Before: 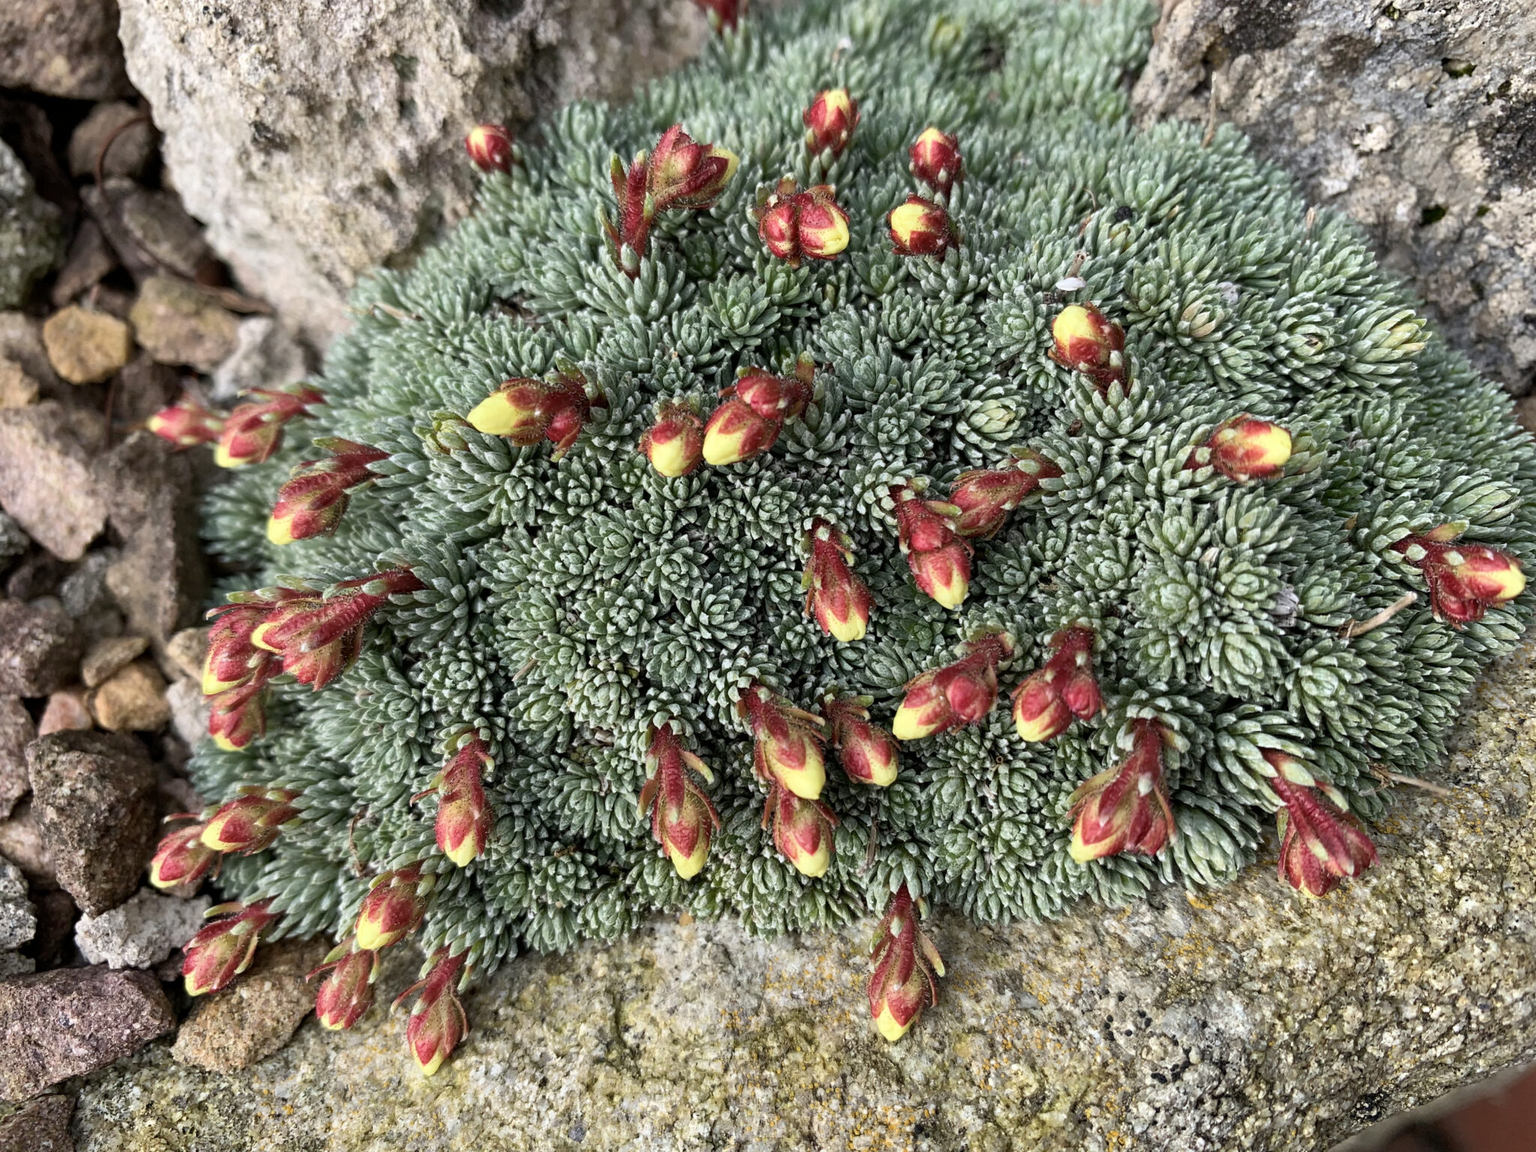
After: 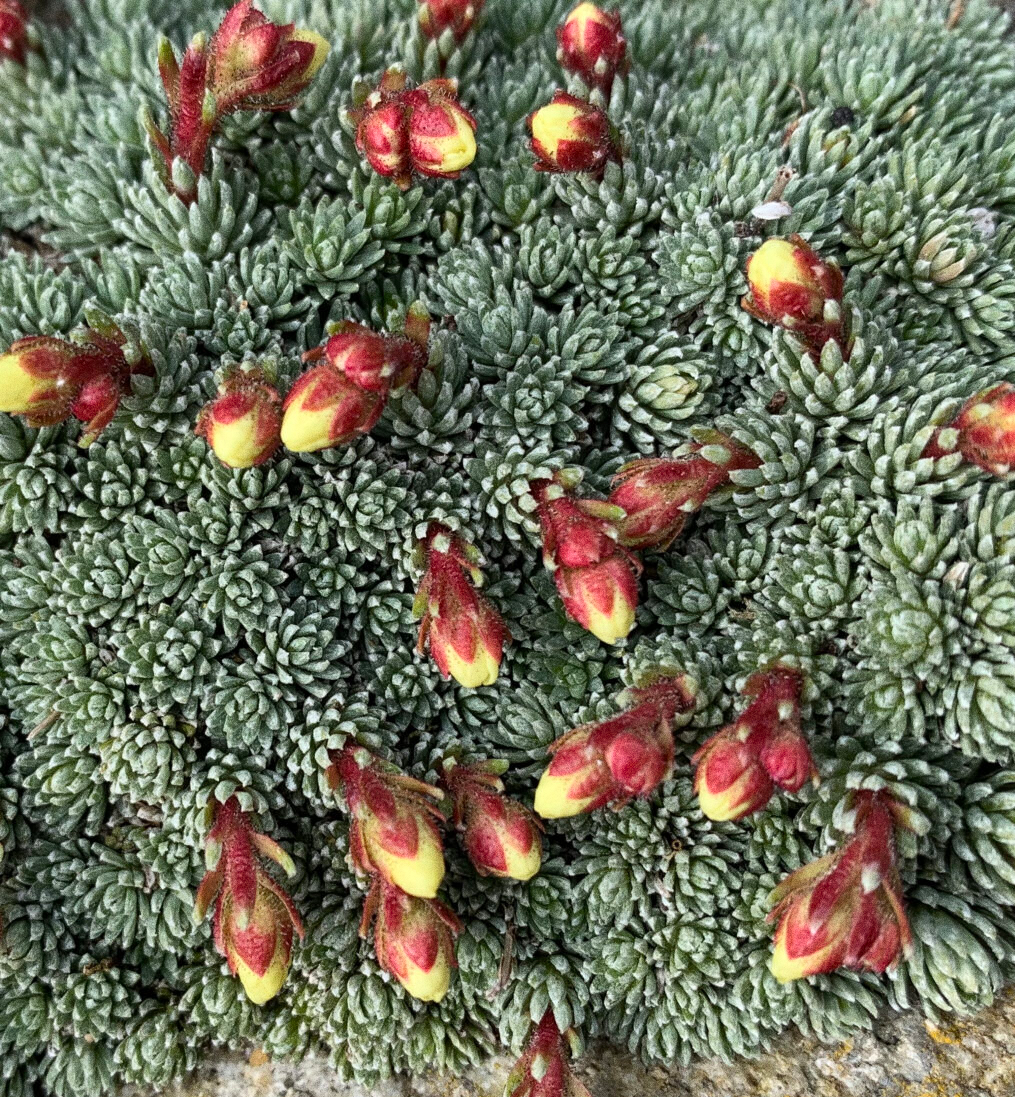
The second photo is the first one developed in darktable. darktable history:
grain: coarseness 0.09 ISO, strength 40%
crop: left 32.075%, top 10.976%, right 18.355%, bottom 17.596%
